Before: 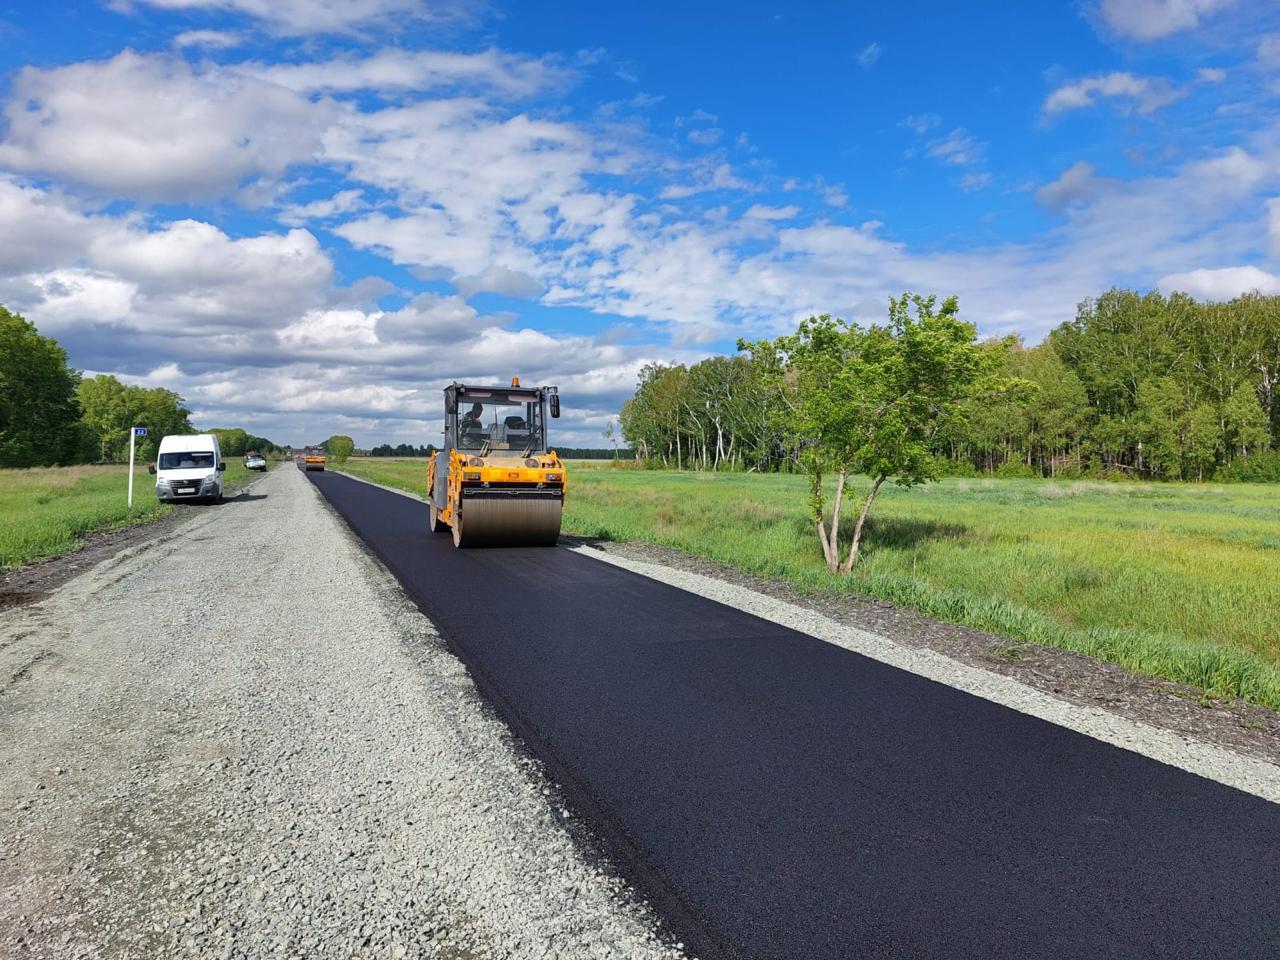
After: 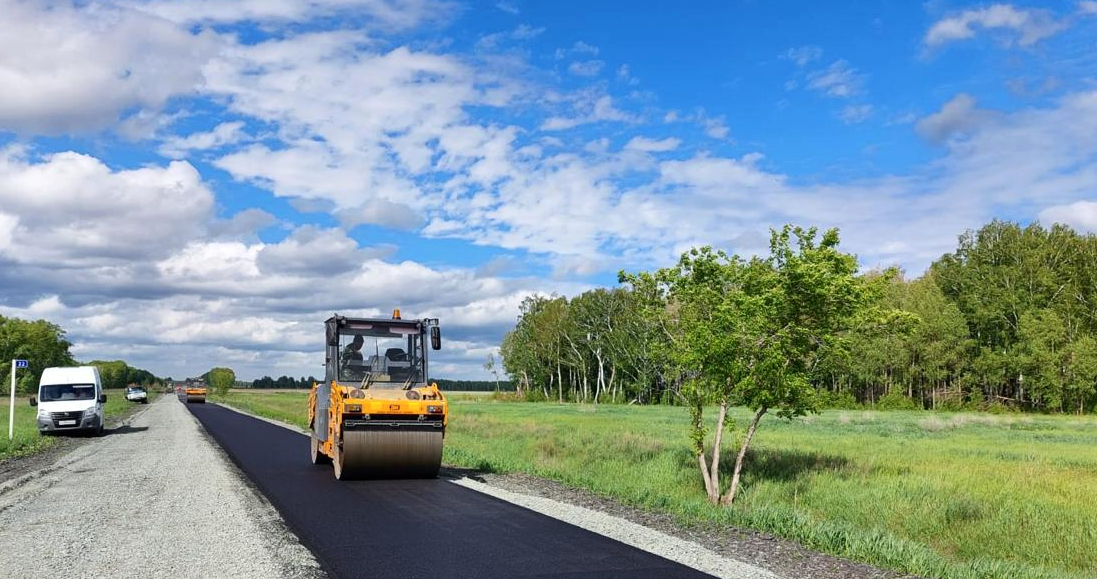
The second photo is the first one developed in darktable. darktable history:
contrast brightness saturation: contrast 0.138
crop and rotate: left 9.374%, top 7.175%, right 4.879%, bottom 32.477%
